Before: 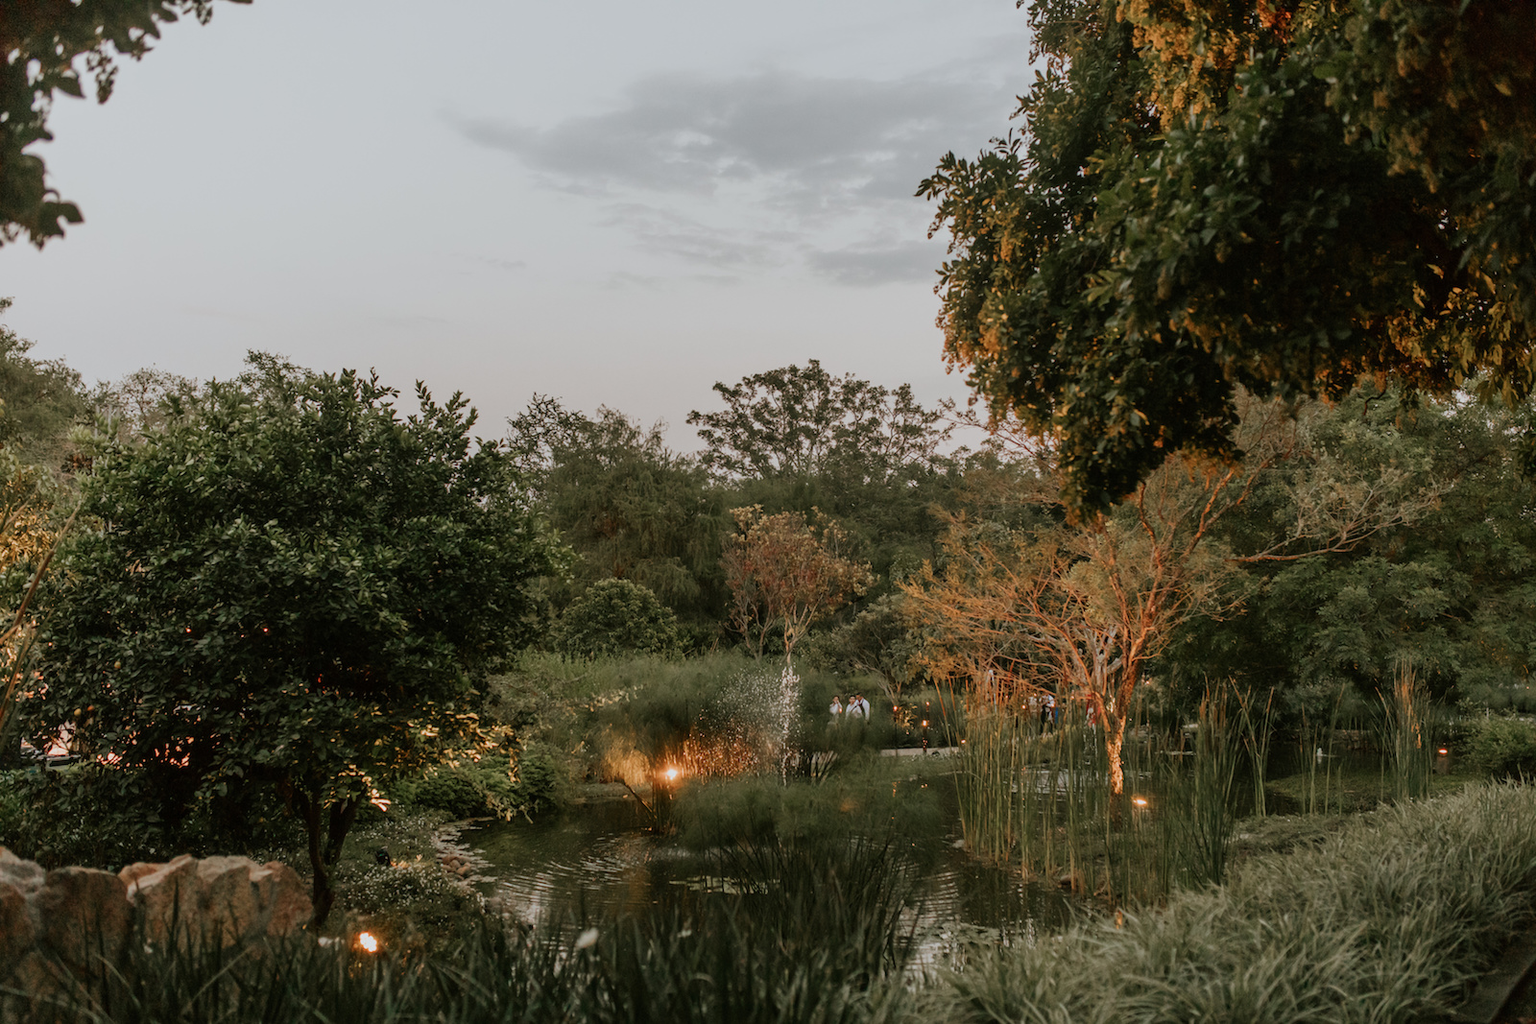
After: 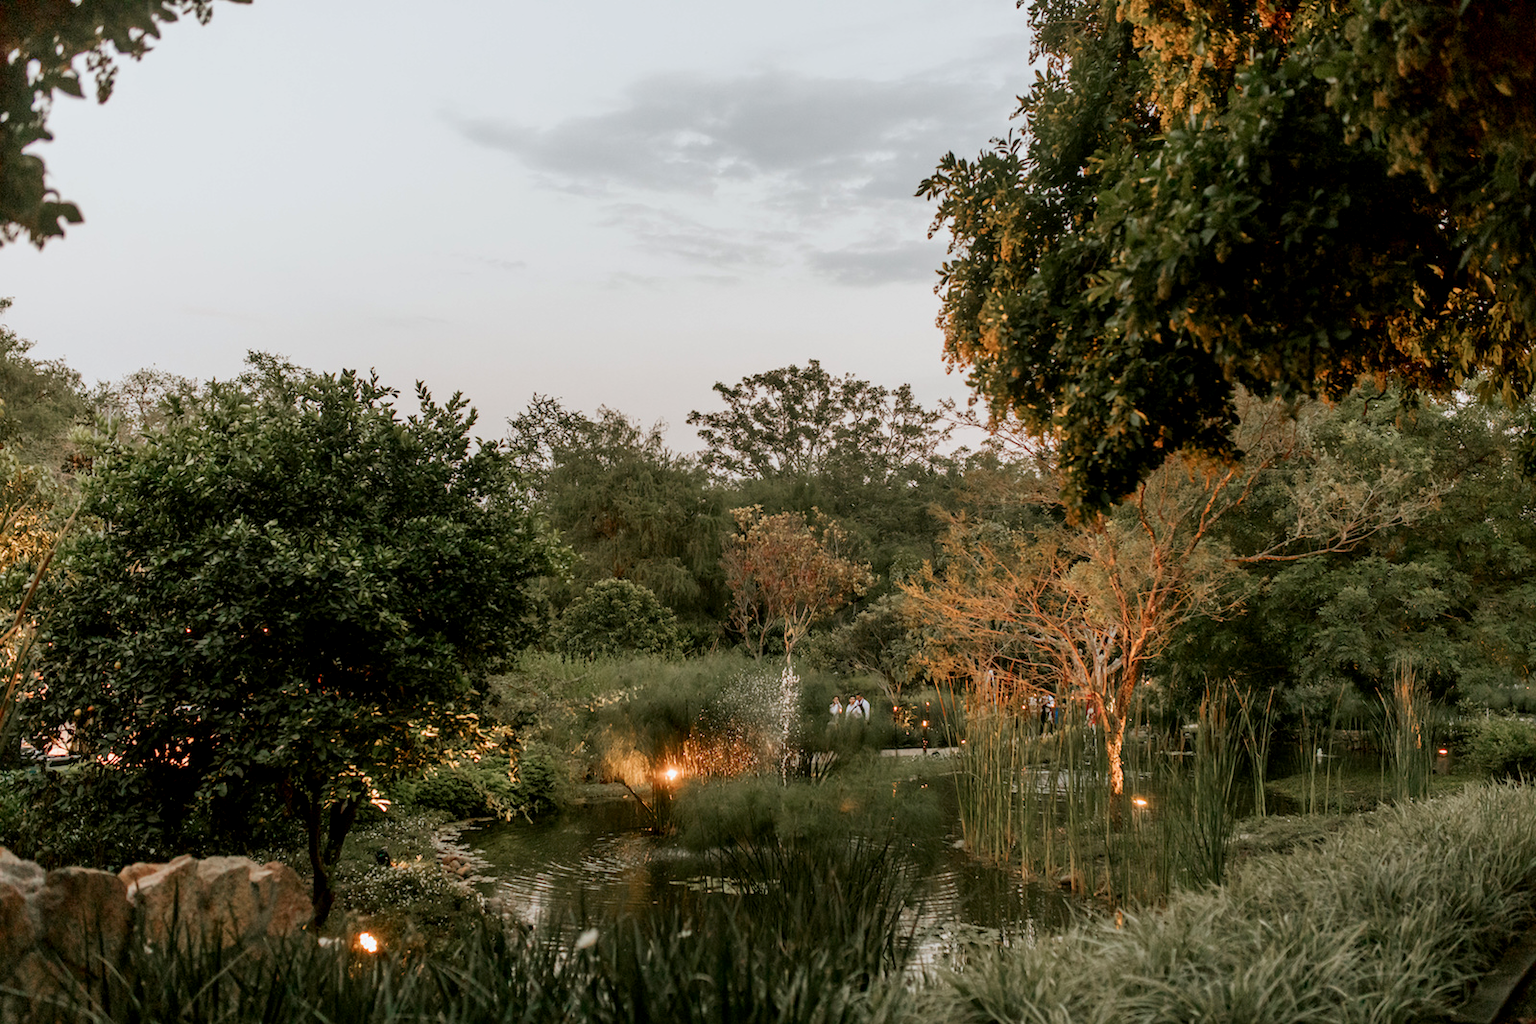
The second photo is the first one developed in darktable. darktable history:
exposure: black level correction 0.004, exposure 0.39 EV, compensate highlight preservation false
